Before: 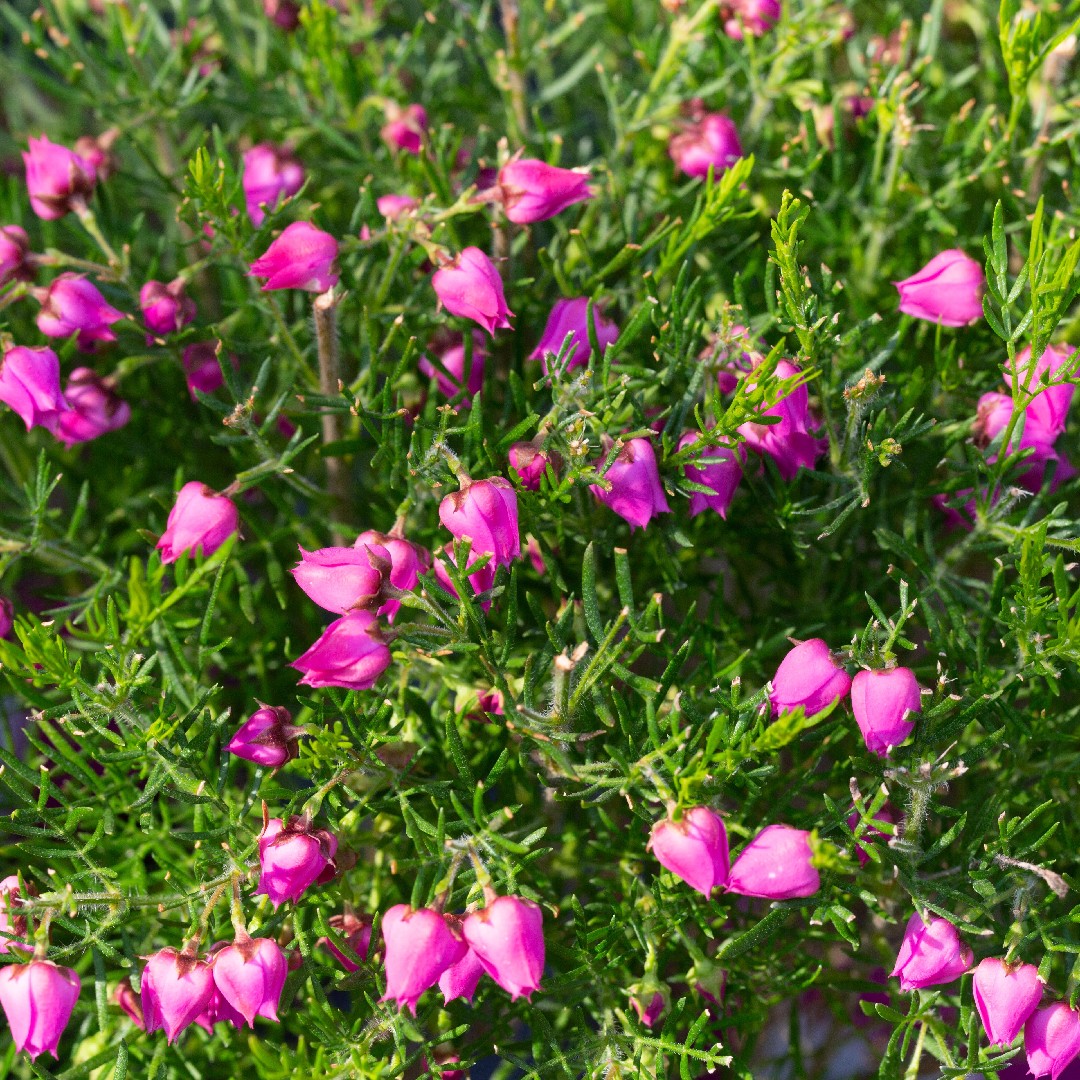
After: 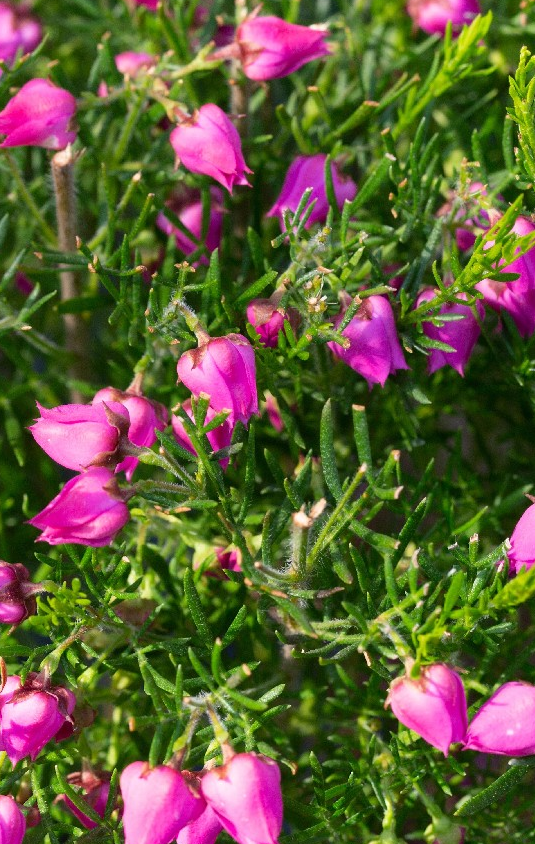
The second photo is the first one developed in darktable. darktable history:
crop and rotate: angle 0.012°, left 24.327%, top 13.235%, right 26.057%, bottom 8.546%
